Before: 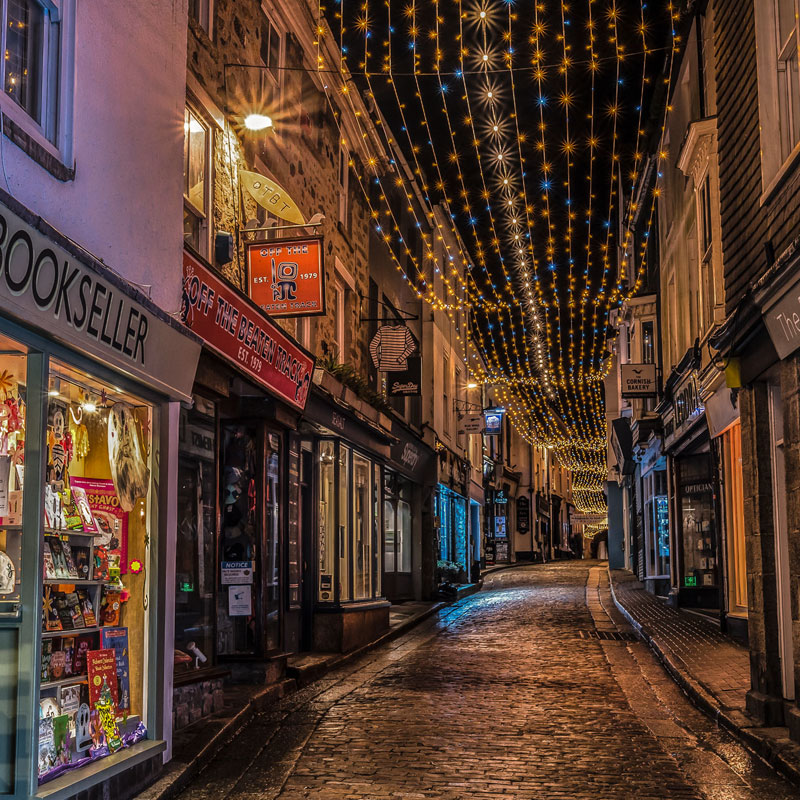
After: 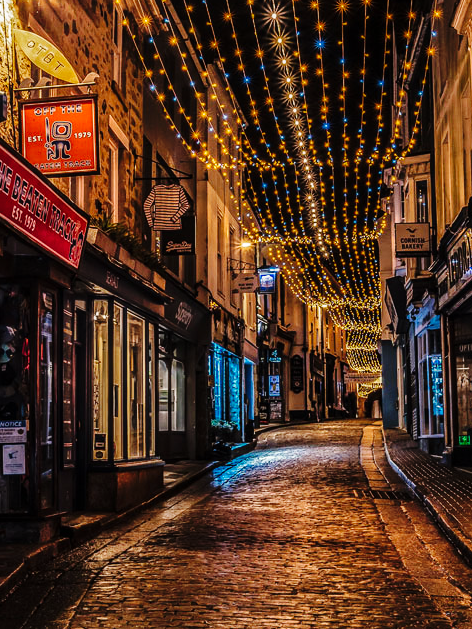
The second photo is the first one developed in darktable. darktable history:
base curve: curves: ch0 [(0, 0) (0.036, 0.025) (0.121, 0.166) (0.206, 0.329) (0.605, 0.79) (1, 1)], preserve colors none
crop and rotate: left 28.256%, top 17.734%, right 12.656%, bottom 3.573%
